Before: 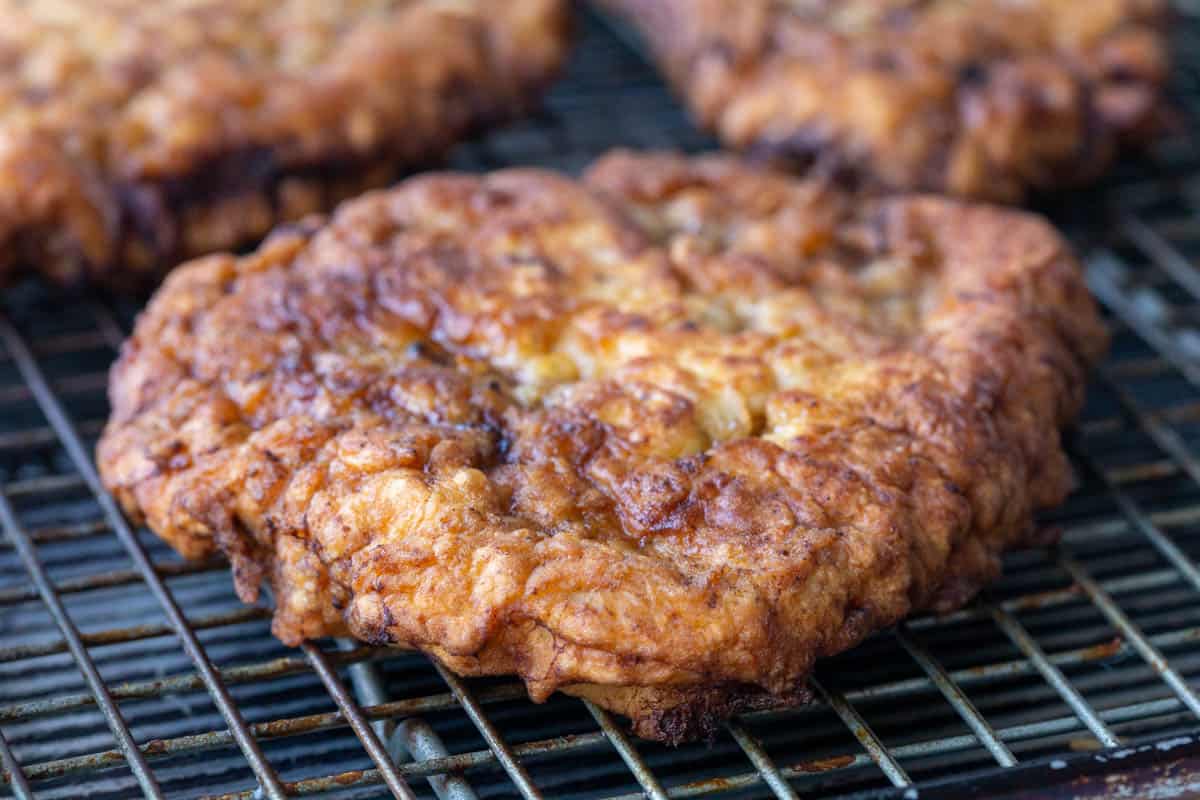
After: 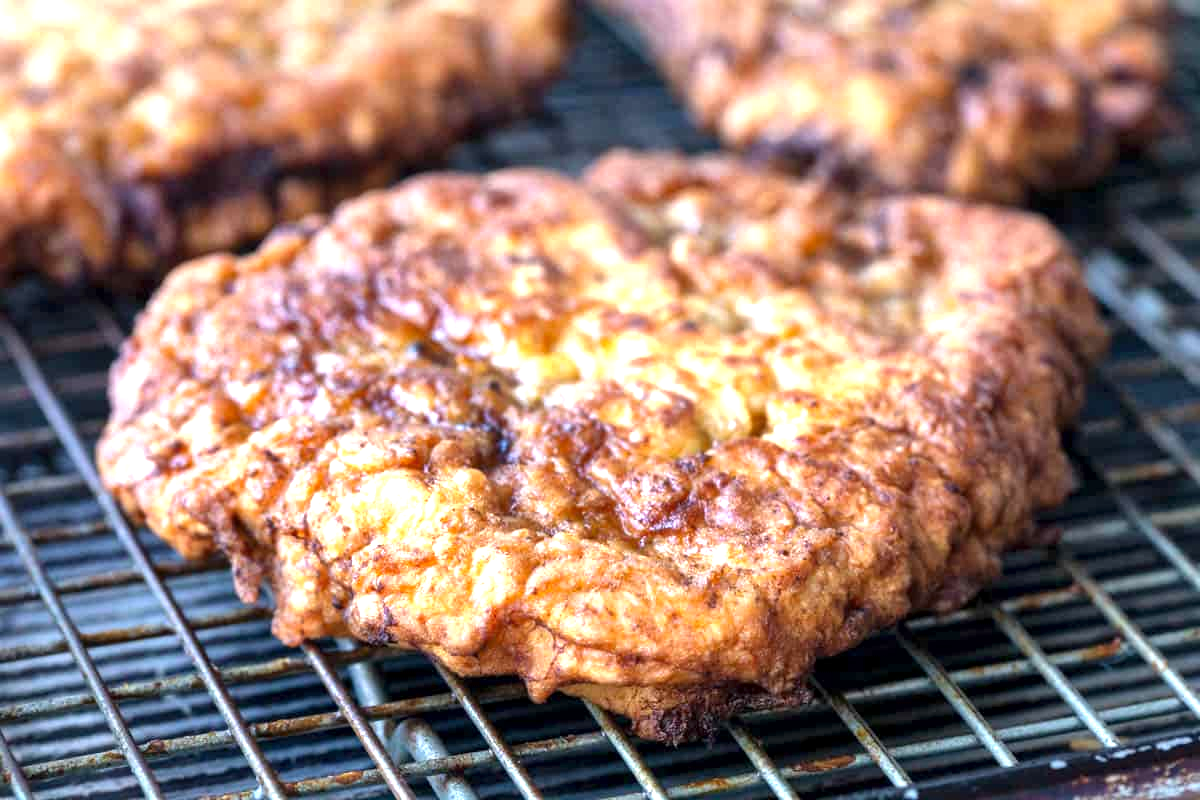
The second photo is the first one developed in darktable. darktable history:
tone equalizer: edges refinement/feathering 500, mask exposure compensation -1.57 EV, preserve details no
exposure: black level correction 0, exposure 1 EV, compensate exposure bias true, compensate highlight preservation false
local contrast: mode bilateral grid, contrast 19, coarseness 49, detail 147%, midtone range 0.2
